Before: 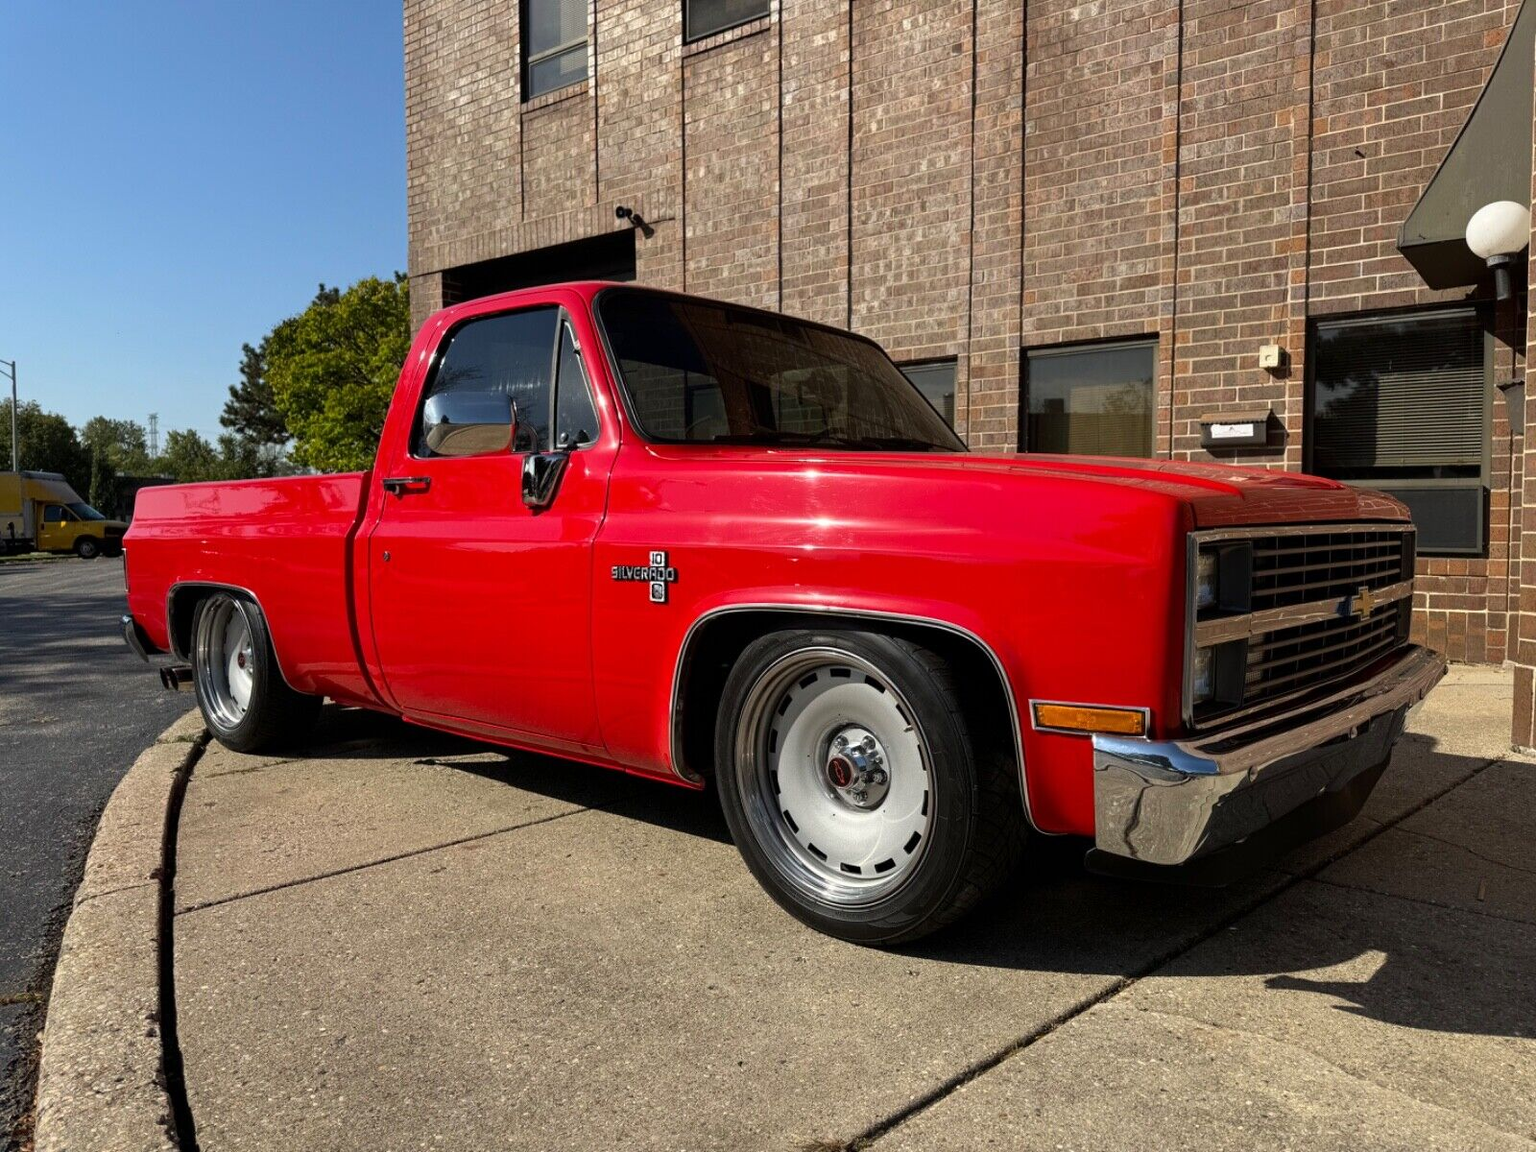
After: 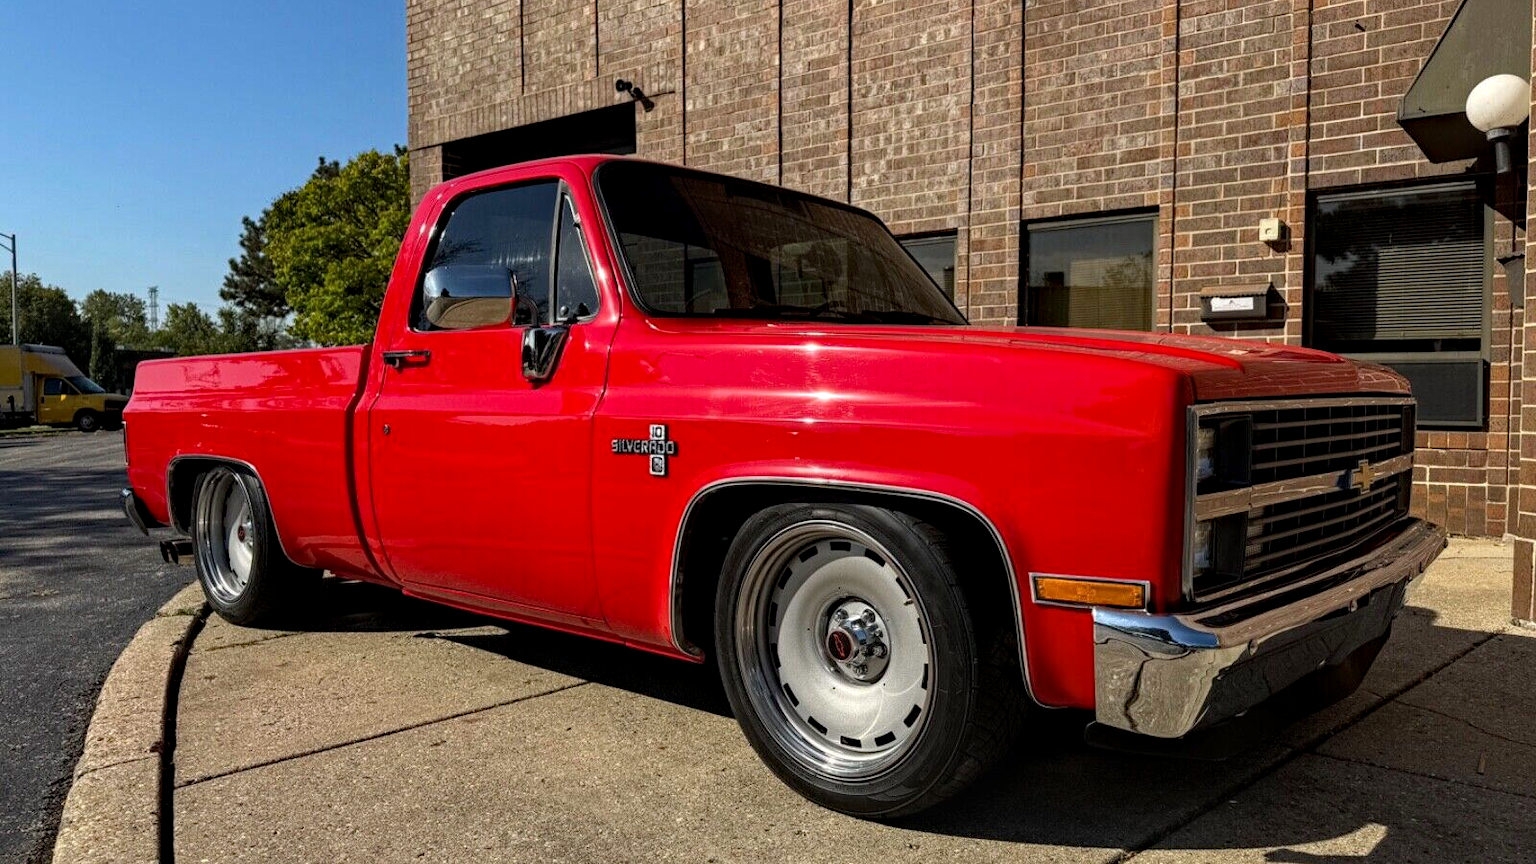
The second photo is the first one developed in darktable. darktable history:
haze removal: strength 0.293, distance 0.251, compatibility mode true, adaptive false
crop: top 11.021%, bottom 13.884%
local contrast: on, module defaults
